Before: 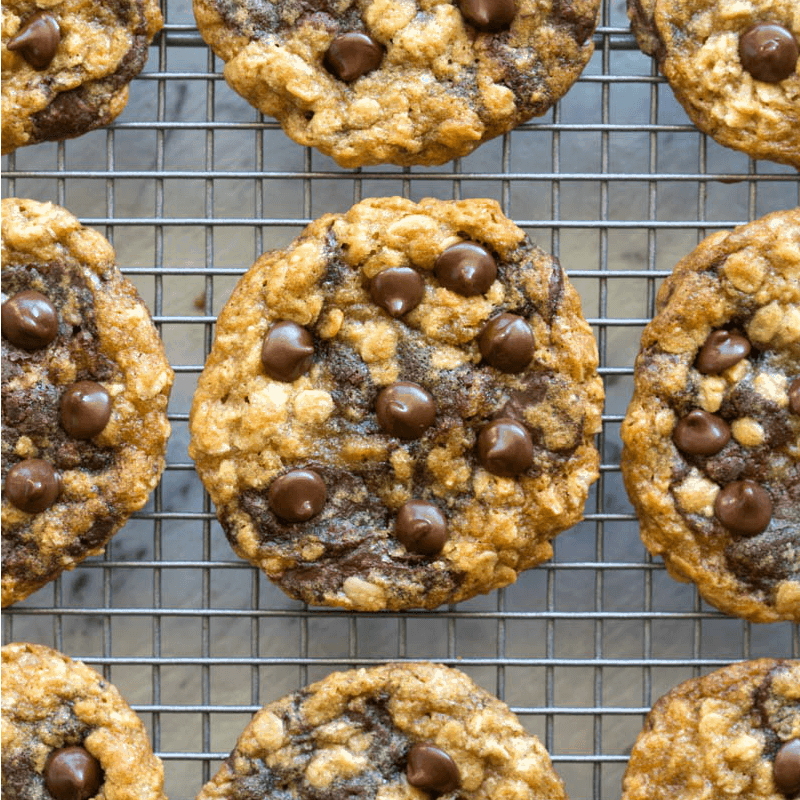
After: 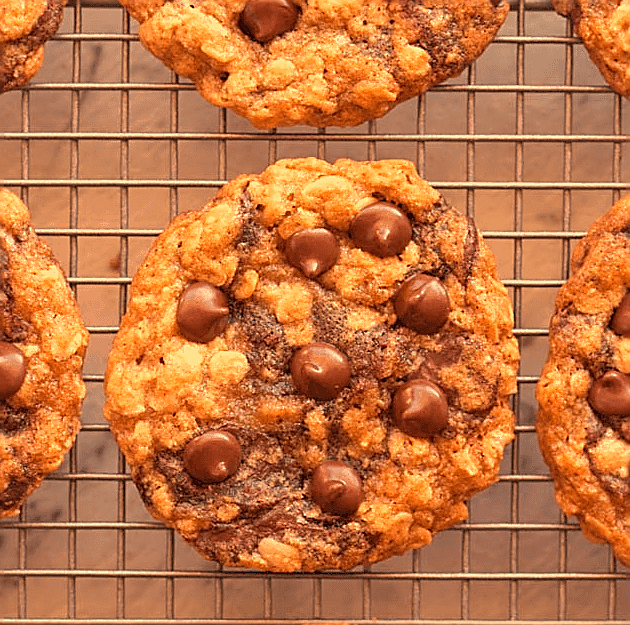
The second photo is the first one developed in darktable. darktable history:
crop and rotate: left 10.77%, top 5.1%, right 10.41%, bottom 16.76%
tone equalizer: -8 EV 0.25 EV, -7 EV 0.417 EV, -6 EV 0.417 EV, -5 EV 0.25 EV, -3 EV -0.25 EV, -2 EV -0.417 EV, -1 EV -0.417 EV, +0 EV -0.25 EV, edges refinement/feathering 500, mask exposure compensation -1.57 EV, preserve details guided filter
color balance: mode lift, gamma, gain (sRGB), lift [1, 1, 1.022, 1.026]
sharpen: radius 1.4, amount 1.25, threshold 0.7
white balance: red 1.467, blue 0.684
rgb levels: mode RGB, independent channels, levels [[0, 0.474, 1], [0, 0.5, 1], [0, 0.5, 1]]
